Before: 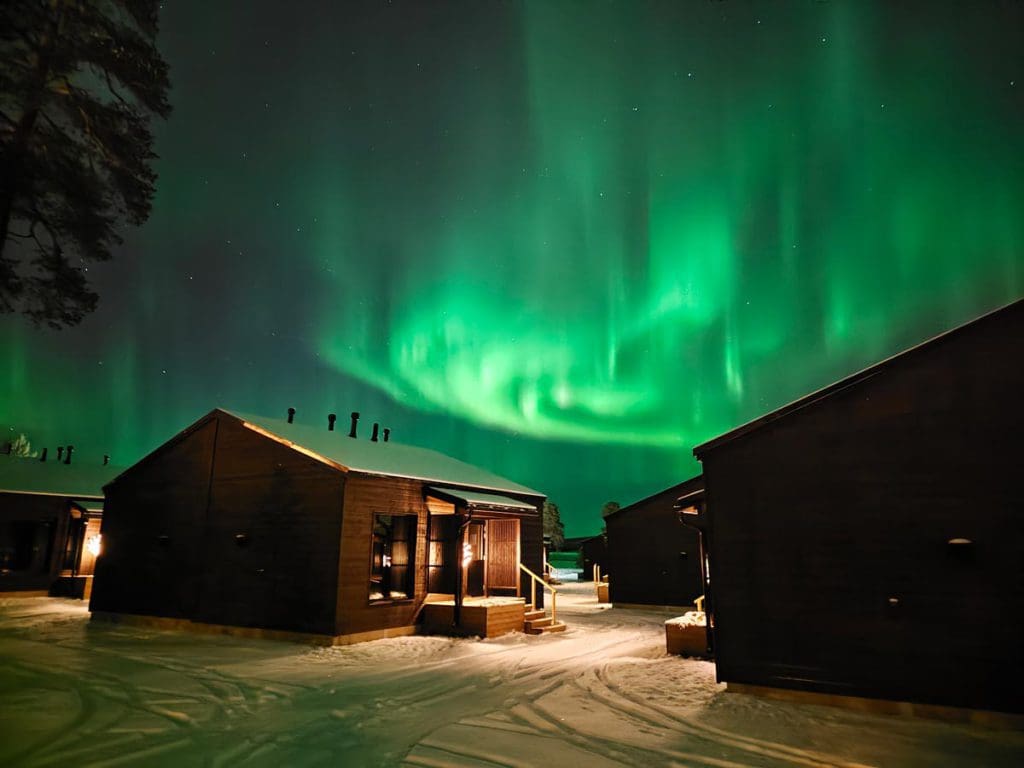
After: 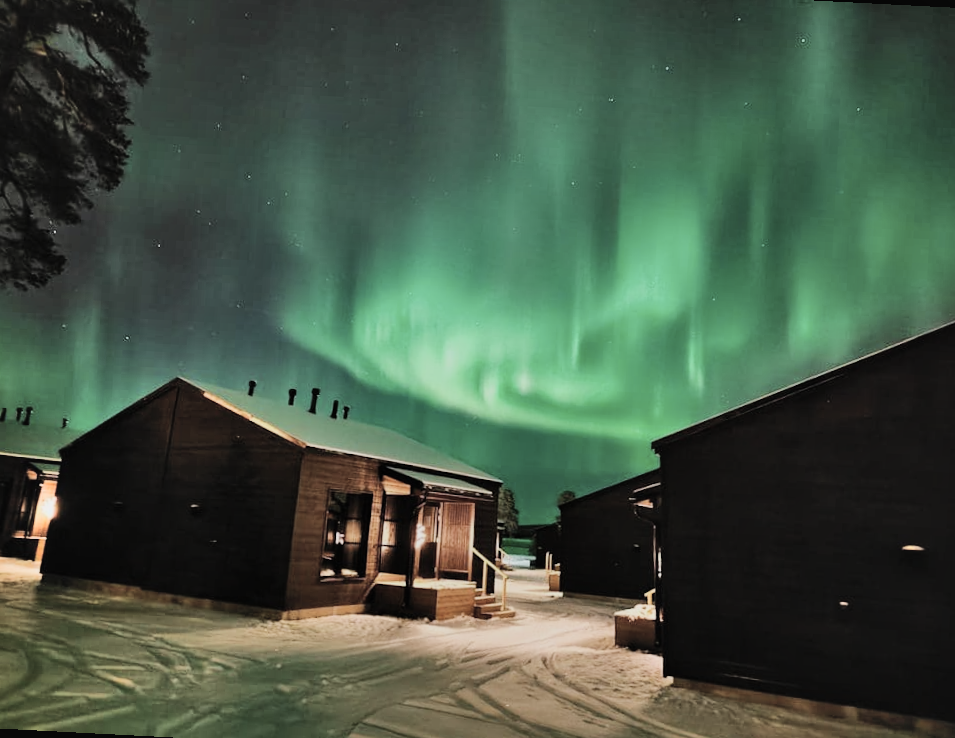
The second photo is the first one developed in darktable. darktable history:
crop and rotate: angle -2.95°, left 5.413%, top 5.186%, right 4.614%, bottom 4.737%
local contrast: mode bilateral grid, contrast 20, coarseness 50, detail 119%, midtone range 0.2
exposure: exposure 0.014 EV, compensate exposure bias true, compensate highlight preservation false
color balance rgb: global offset › luminance 0.784%, perceptual saturation grading › global saturation 0.071%, global vibrance 20%
filmic rgb: black relative exposure -7.65 EV, white relative exposure 4.56 EV, hardness 3.61
contrast brightness saturation: contrast 0.099, saturation -0.375
shadows and highlights: shadows 59.83, soften with gaussian
